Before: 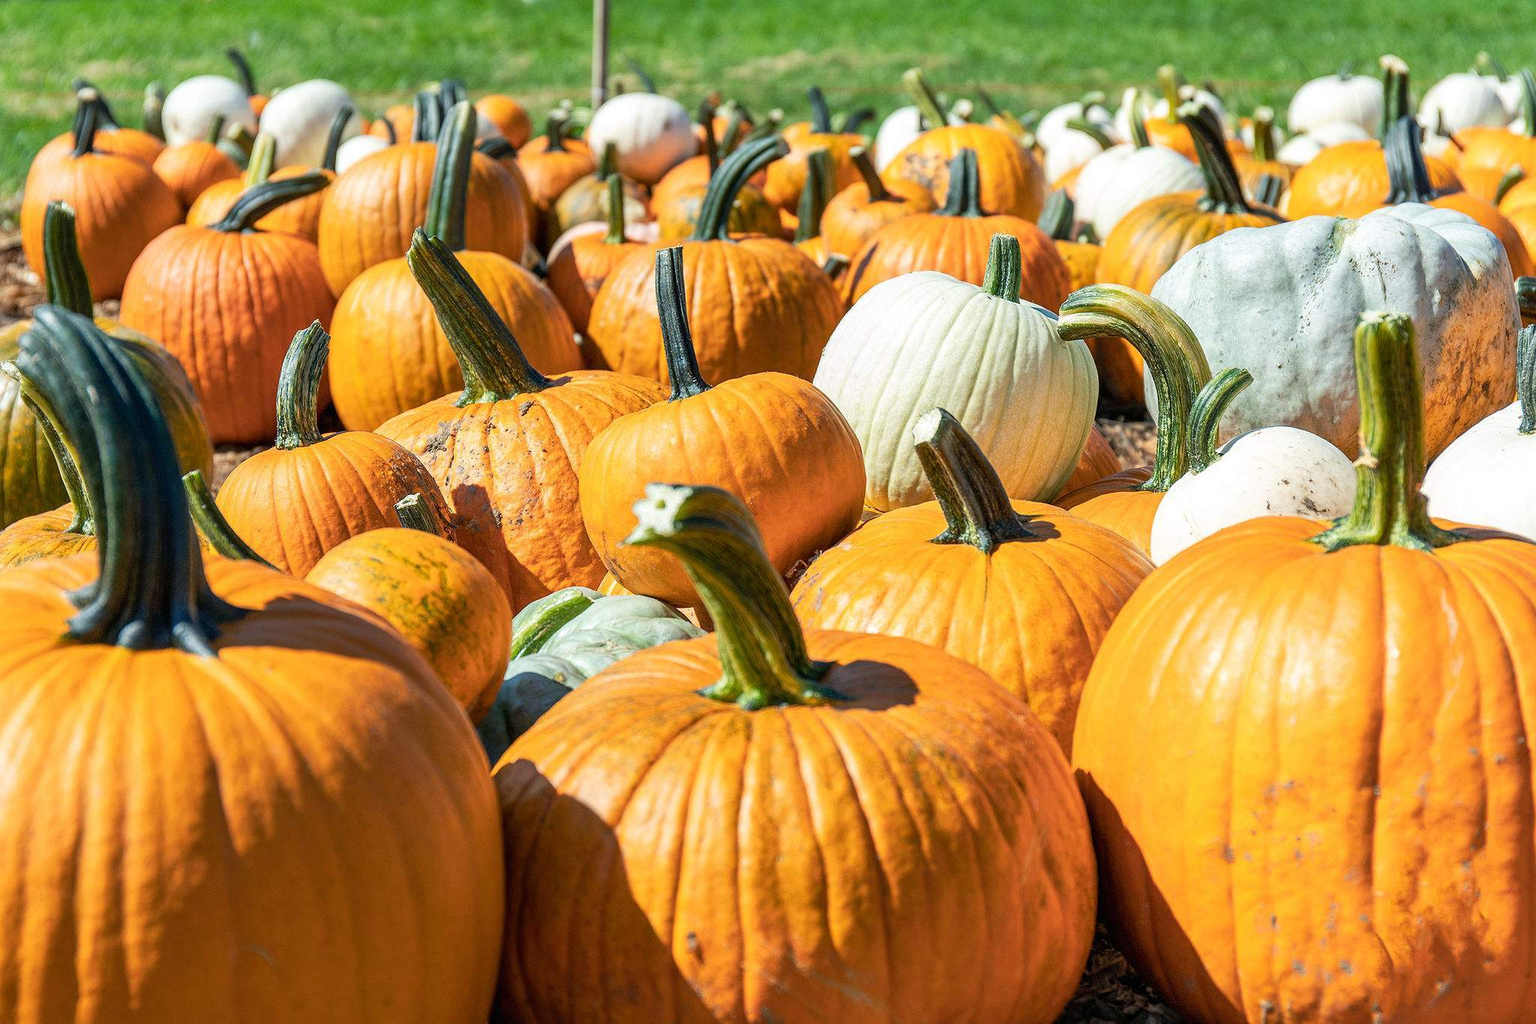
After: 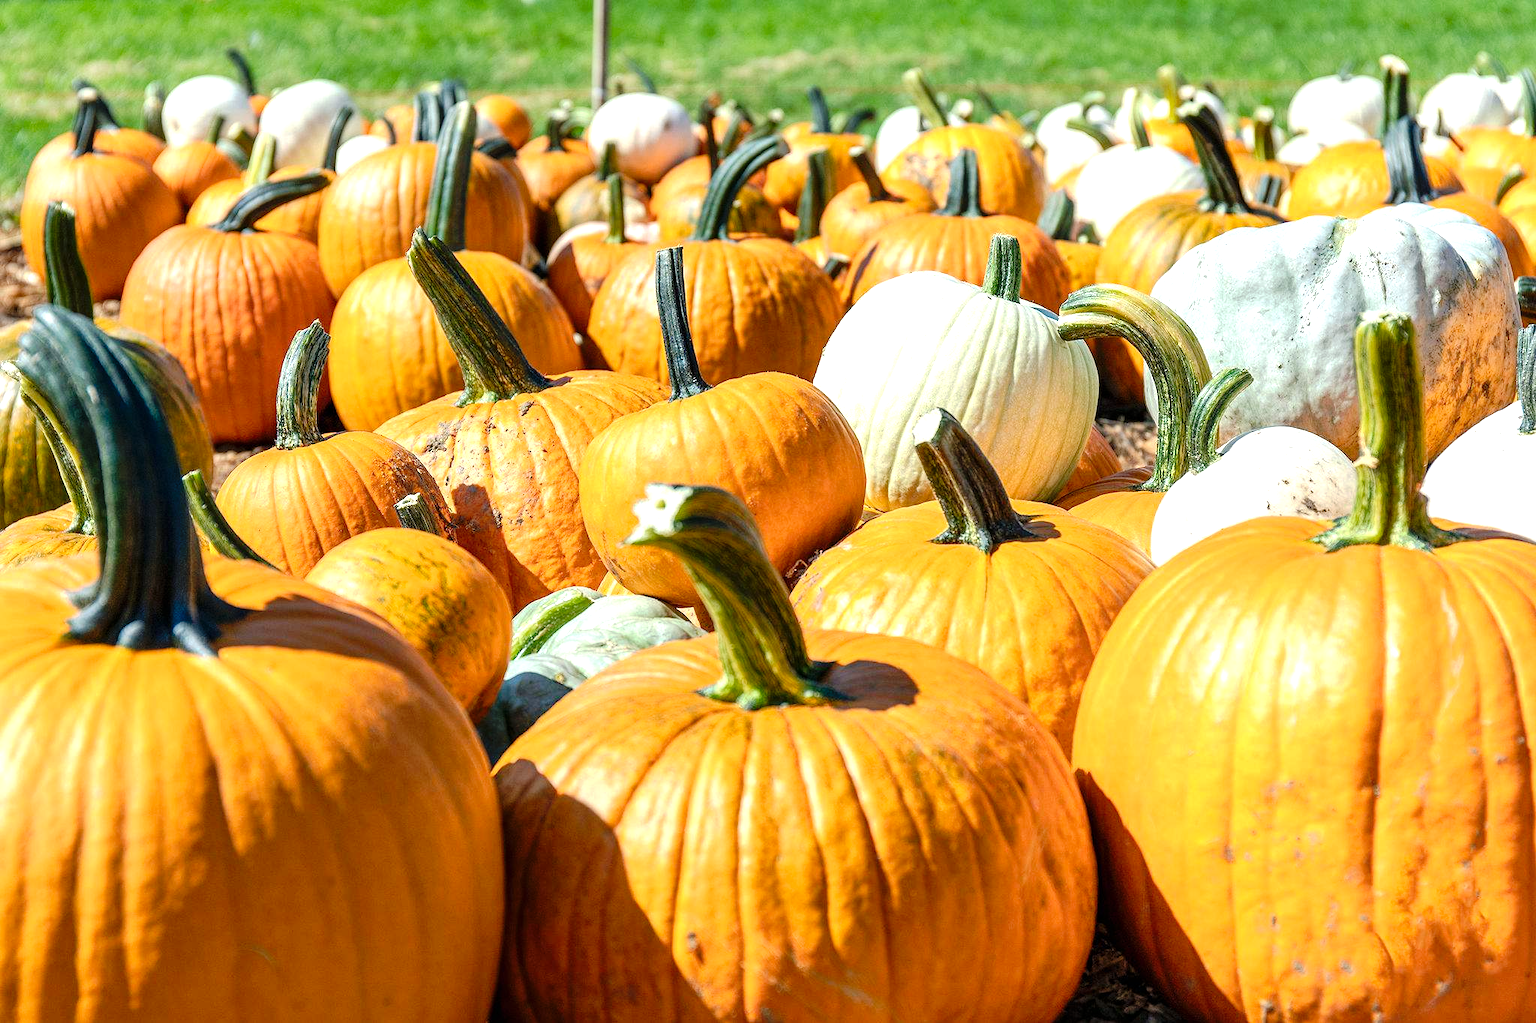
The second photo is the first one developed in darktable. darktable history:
exposure: black level correction 0.001, exposure 0.5 EV, compensate exposure bias true, compensate highlight preservation false
tone curve: curves: ch0 [(0, 0) (0.003, 0.005) (0.011, 0.006) (0.025, 0.013) (0.044, 0.027) (0.069, 0.042) (0.1, 0.06) (0.136, 0.085) (0.177, 0.118) (0.224, 0.171) (0.277, 0.239) (0.335, 0.314) (0.399, 0.394) (0.468, 0.473) (0.543, 0.552) (0.623, 0.64) (0.709, 0.718) (0.801, 0.801) (0.898, 0.882) (1, 1)], preserve colors none
